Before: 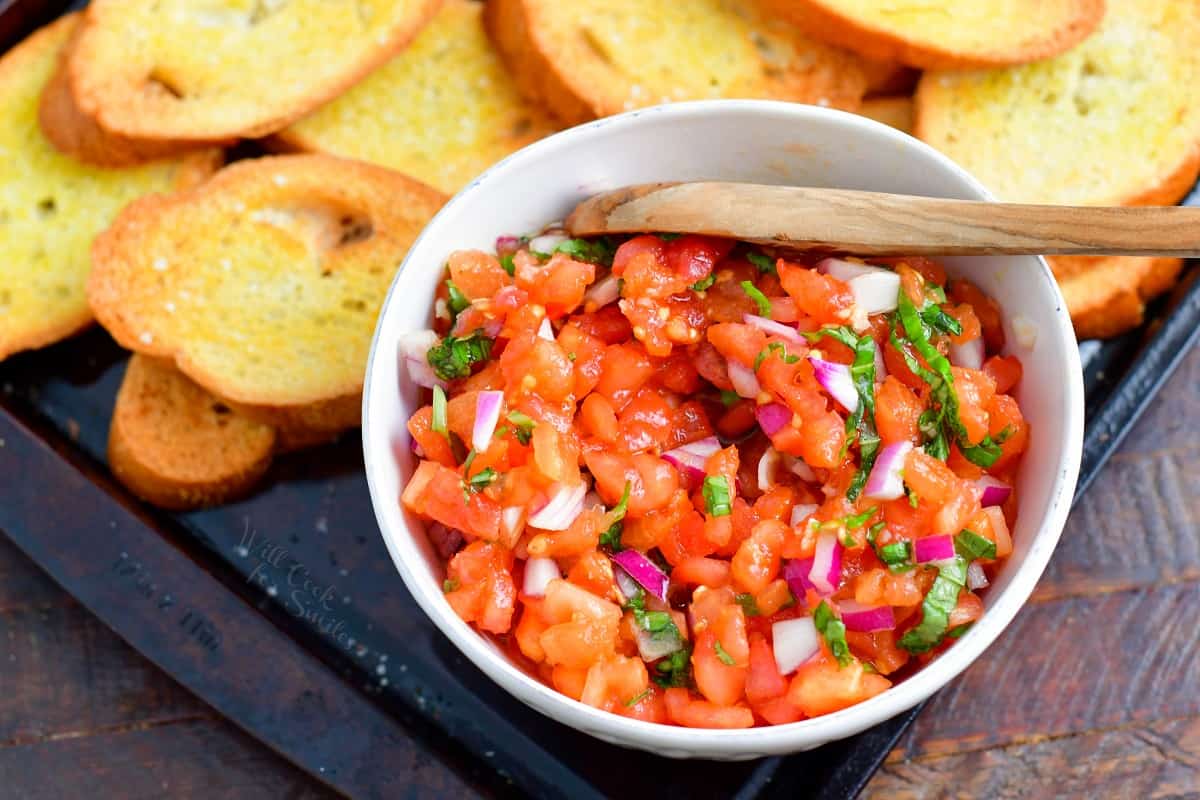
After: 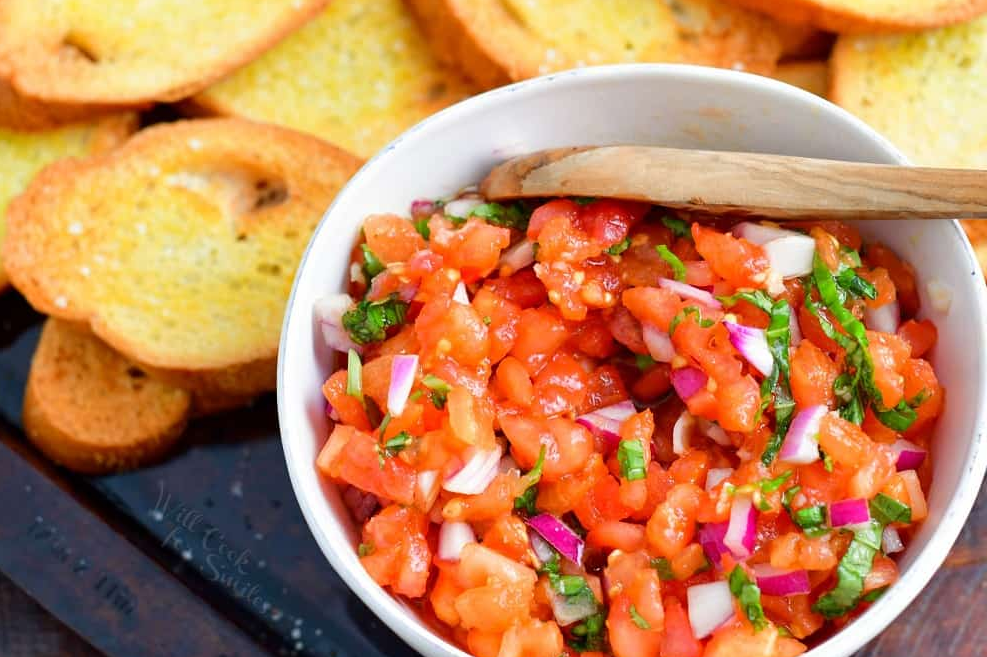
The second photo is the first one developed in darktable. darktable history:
crop and rotate: left 7.134%, top 4.602%, right 10.578%, bottom 13.246%
